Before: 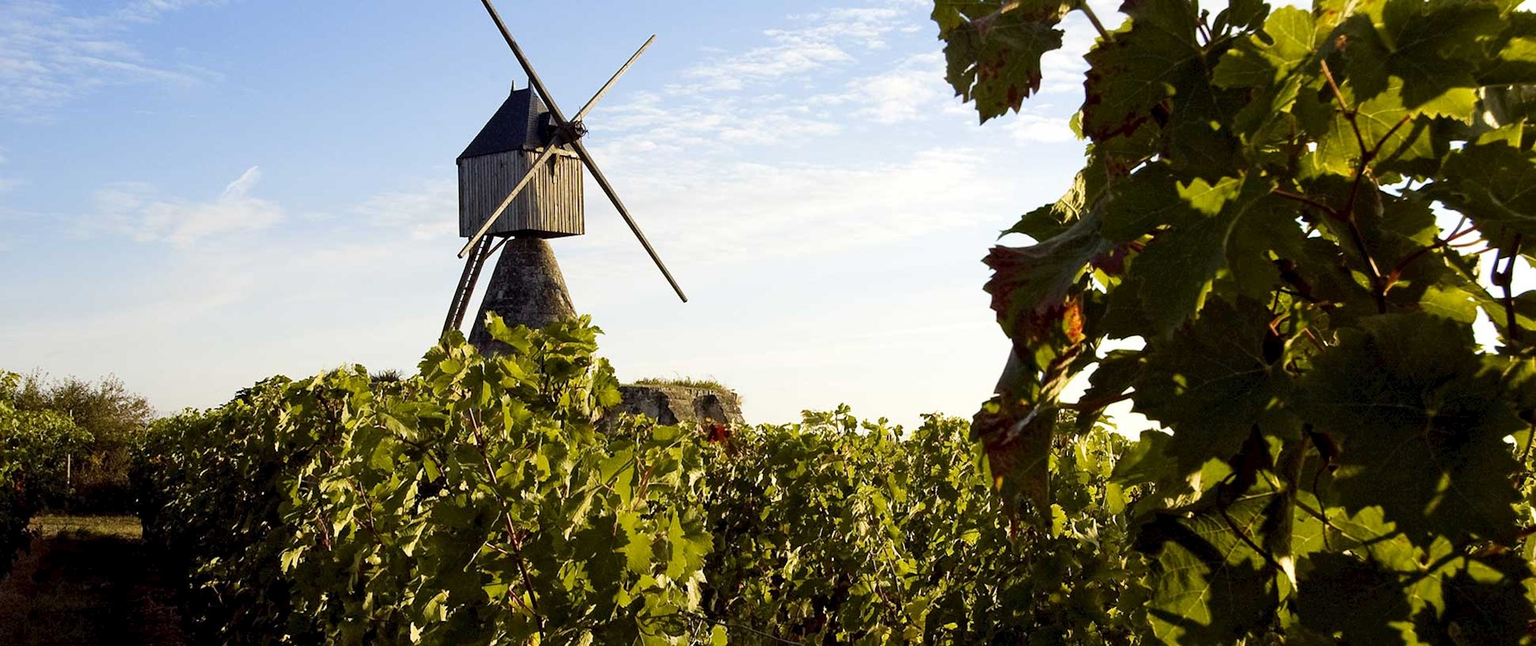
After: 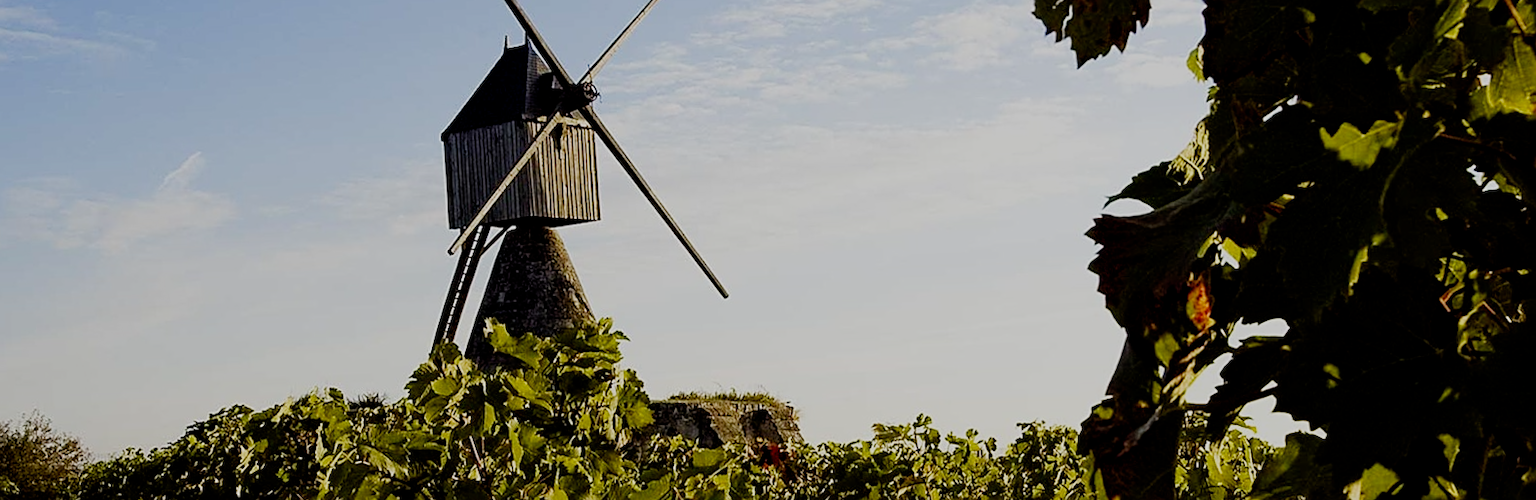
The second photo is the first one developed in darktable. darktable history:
sharpen: on, module defaults
crop: left 3.015%, top 8.969%, right 9.647%, bottom 26.457%
filmic rgb: middle gray luminance 29%, black relative exposure -10.3 EV, white relative exposure 5.5 EV, threshold 6 EV, target black luminance 0%, hardness 3.95, latitude 2.04%, contrast 1.132, highlights saturation mix 5%, shadows ↔ highlights balance 15.11%, preserve chrominance no, color science v3 (2019), use custom middle-gray values true, iterations of high-quality reconstruction 0, enable highlight reconstruction true
rotate and perspective: rotation -2.12°, lens shift (vertical) 0.009, lens shift (horizontal) -0.008, automatic cropping original format, crop left 0.036, crop right 0.964, crop top 0.05, crop bottom 0.959
